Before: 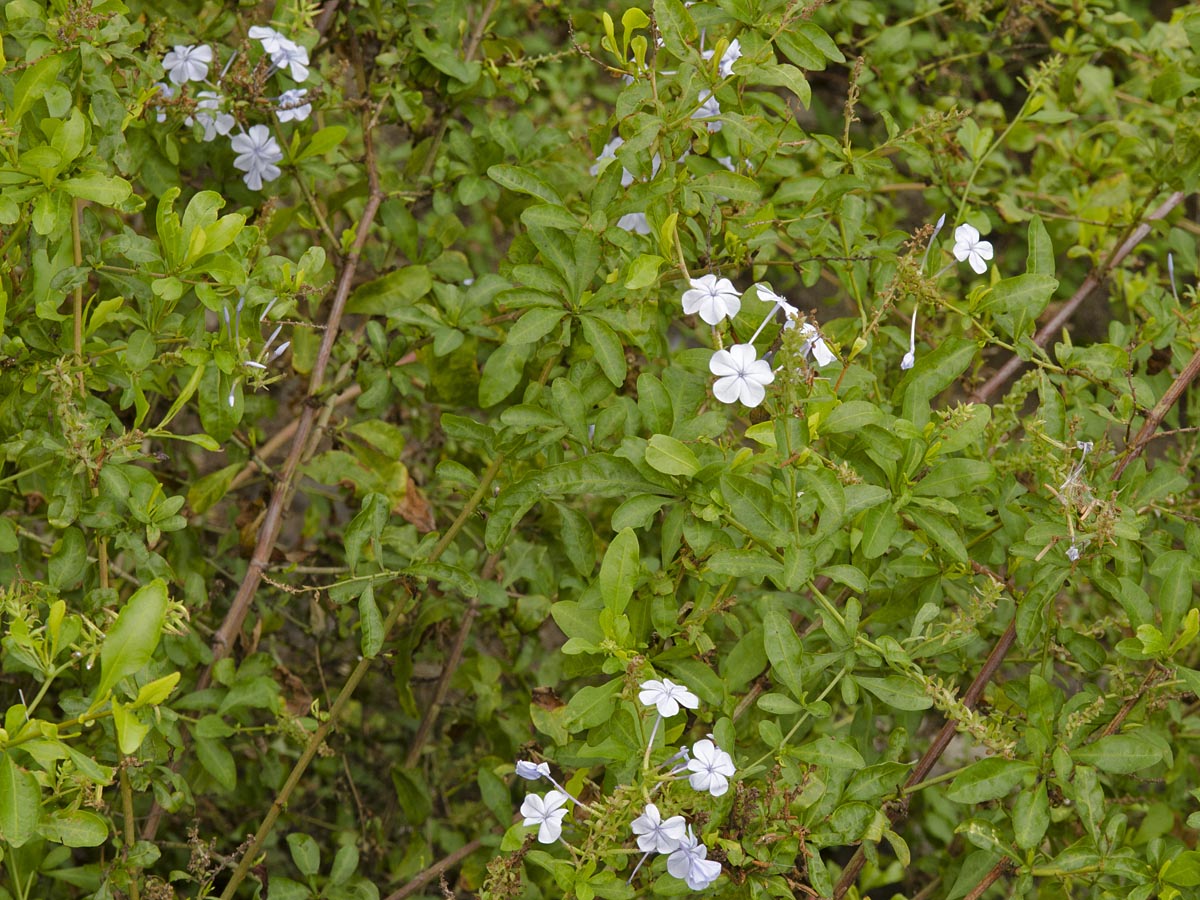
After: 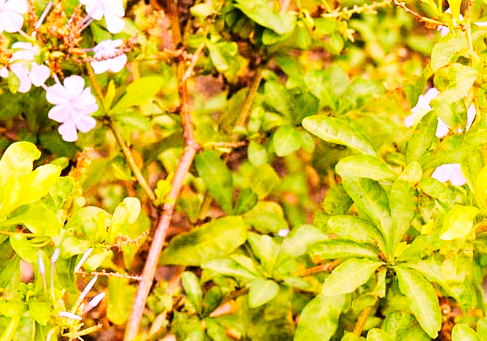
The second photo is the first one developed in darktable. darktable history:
base curve: curves: ch0 [(0, 0) (0.007, 0.004) (0.027, 0.03) (0.046, 0.07) (0.207, 0.54) (0.442, 0.872) (0.673, 0.972) (1, 1)], preserve colors none
white balance: red 1.188, blue 1.11
tone curve: curves: ch0 [(0, 0) (0.004, 0.001) (0.133, 0.112) (0.325, 0.362) (0.832, 0.893) (1, 1)], color space Lab, linked channels, preserve colors none
crop: left 15.452%, top 5.459%, right 43.956%, bottom 56.62%
